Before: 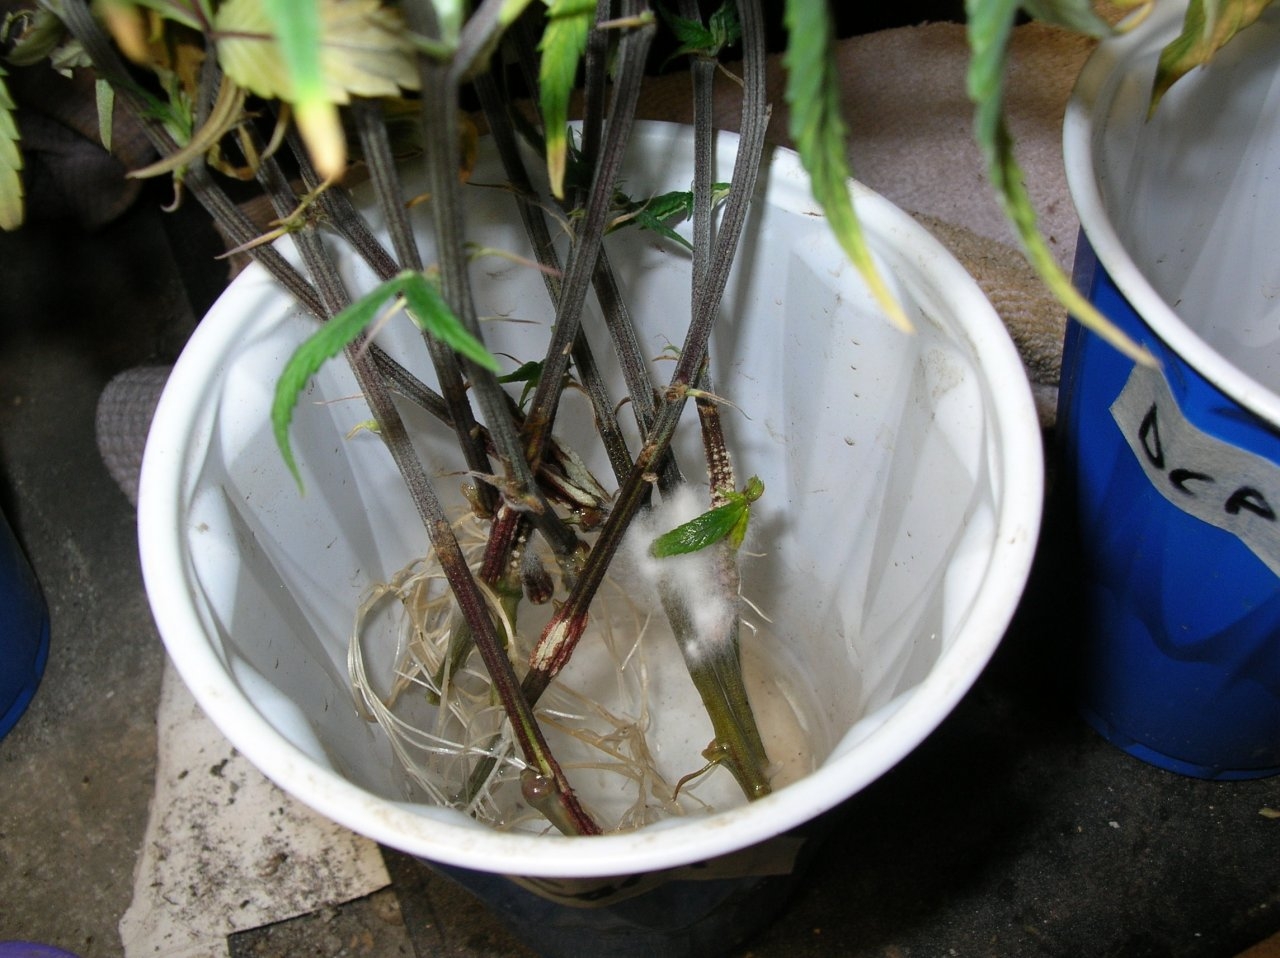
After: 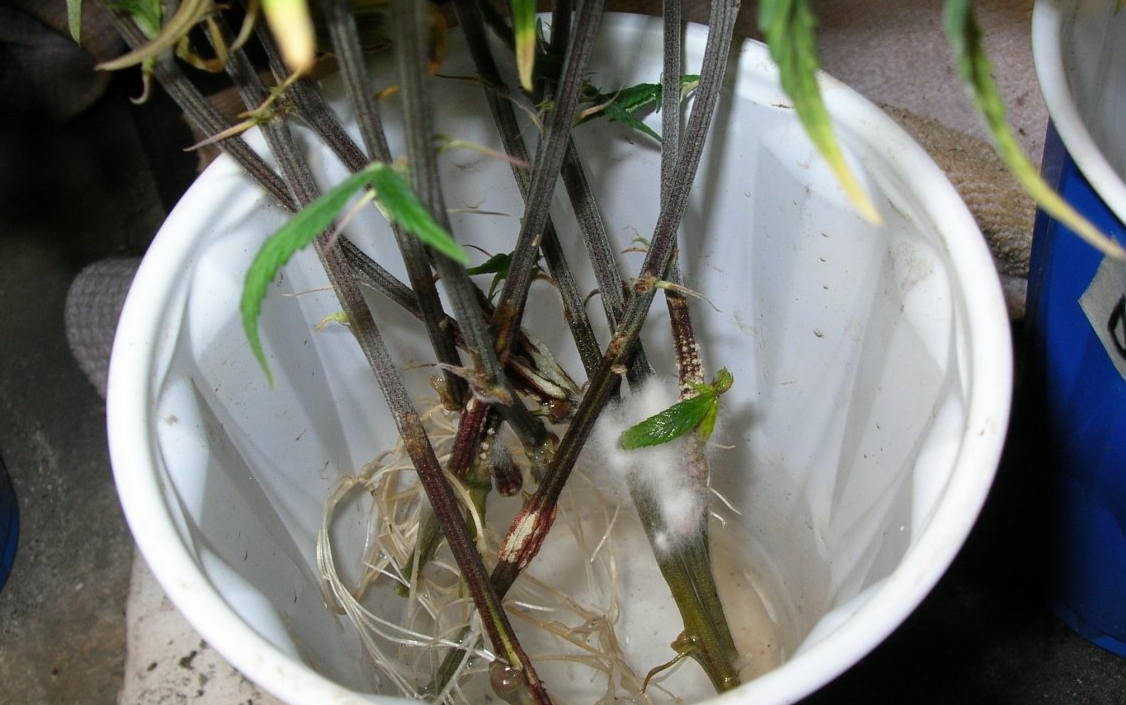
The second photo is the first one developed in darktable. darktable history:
tone curve: color space Lab, linked channels, preserve colors none
crop and rotate: left 2.425%, top 11.305%, right 9.6%, bottom 15.08%
